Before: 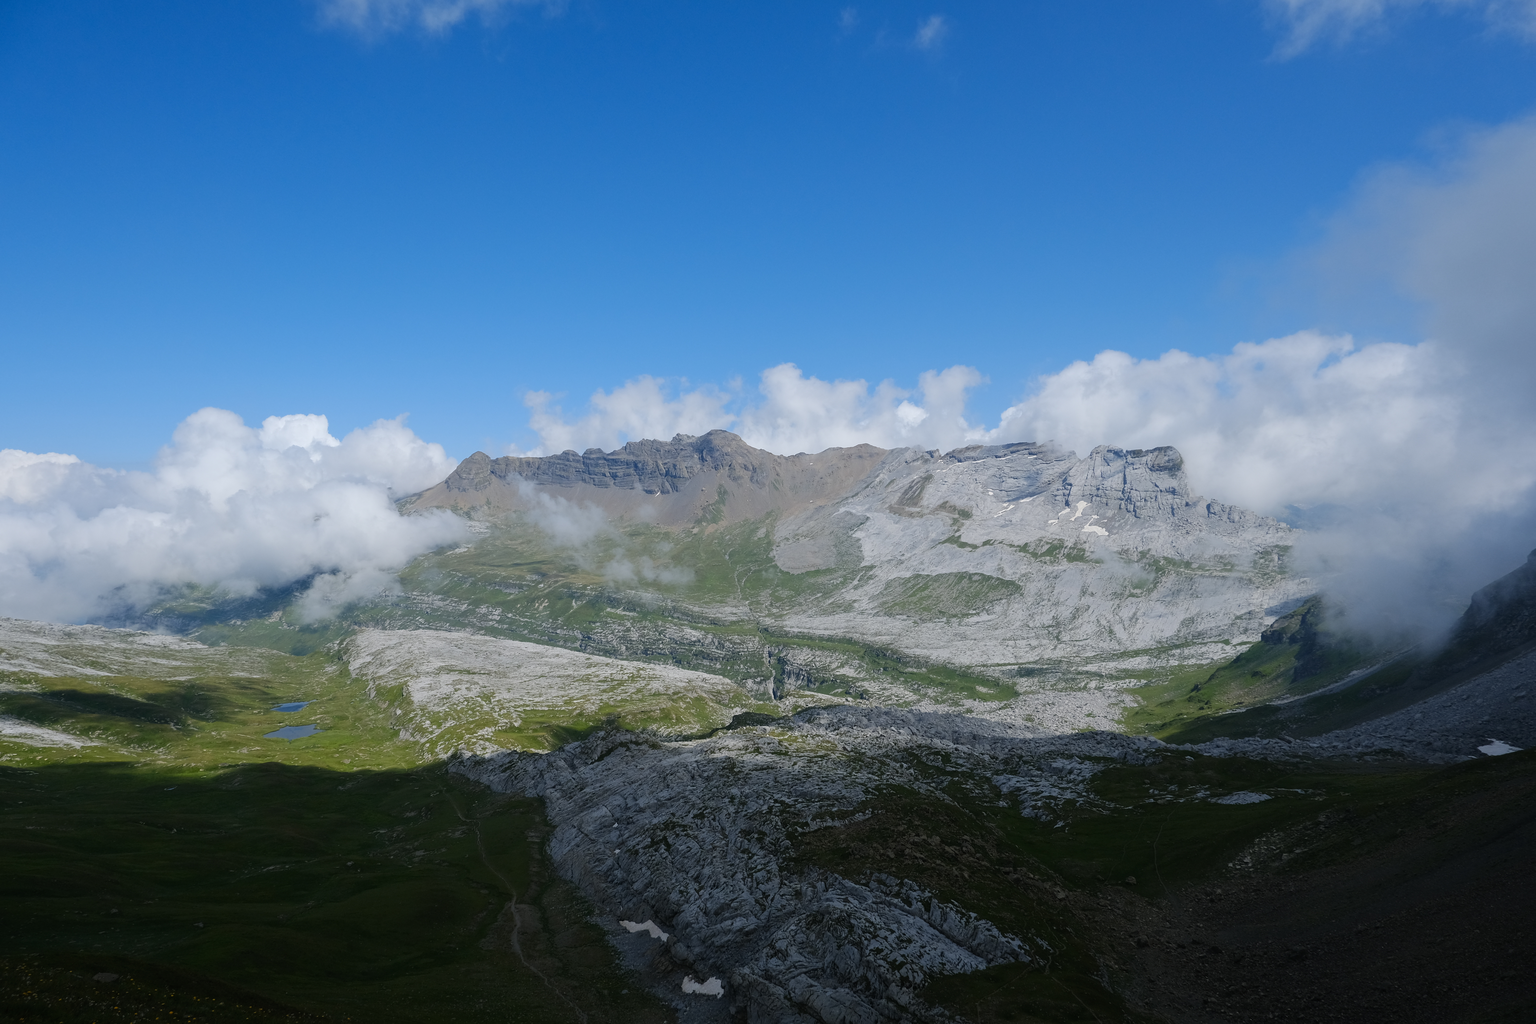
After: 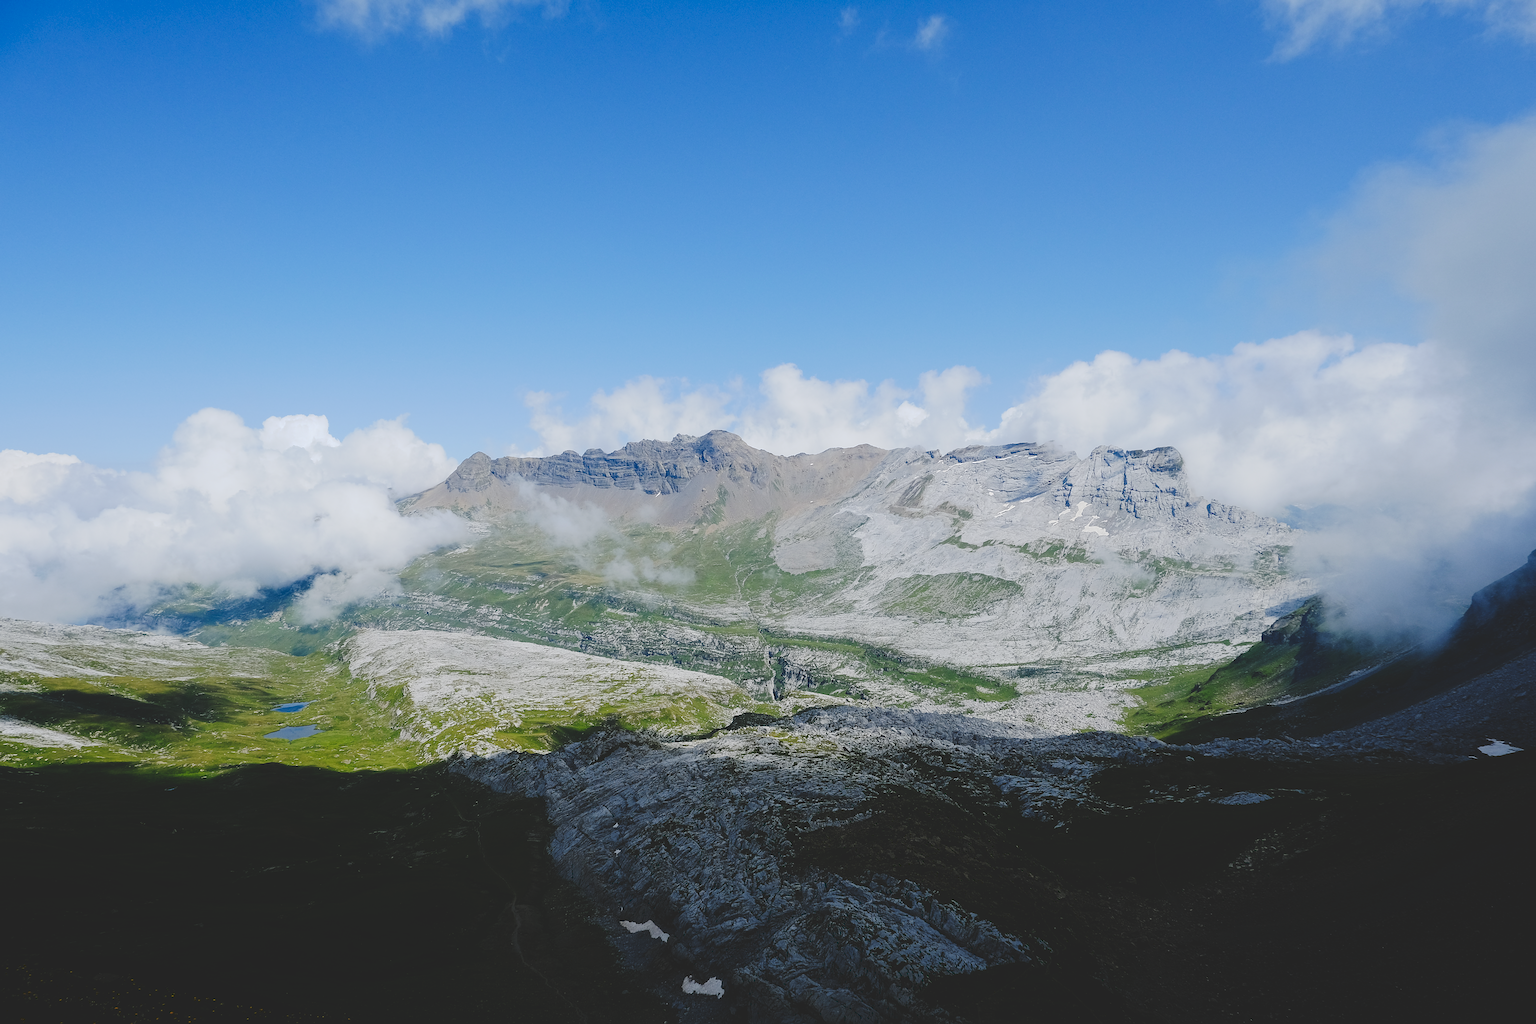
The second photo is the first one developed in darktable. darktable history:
sharpen: on, module defaults
tone curve: curves: ch0 [(0, 0) (0.003, 0.14) (0.011, 0.141) (0.025, 0.141) (0.044, 0.142) (0.069, 0.146) (0.1, 0.151) (0.136, 0.16) (0.177, 0.182) (0.224, 0.214) (0.277, 0.272) (0.335, 0.35) (0.399, 0.453) (0.468, 0.548) (0.543, 0.634) (0.623, 0.715) (0.709, 0.778) (0.801, 0.848) (0.898, 0.902) (1, 1)], preserve colors none
